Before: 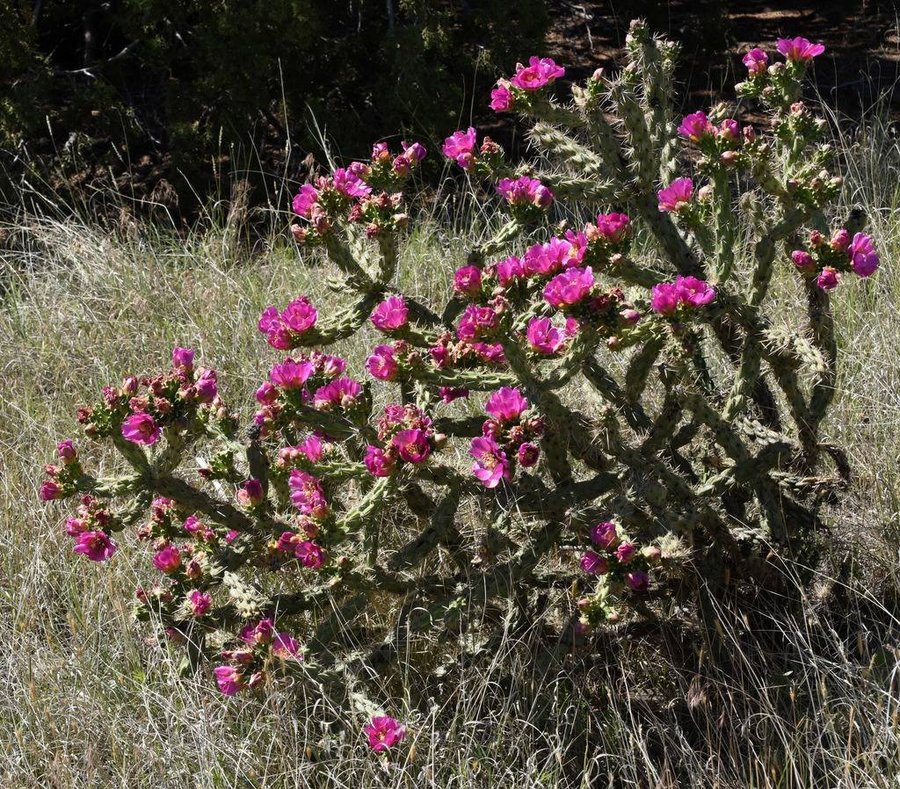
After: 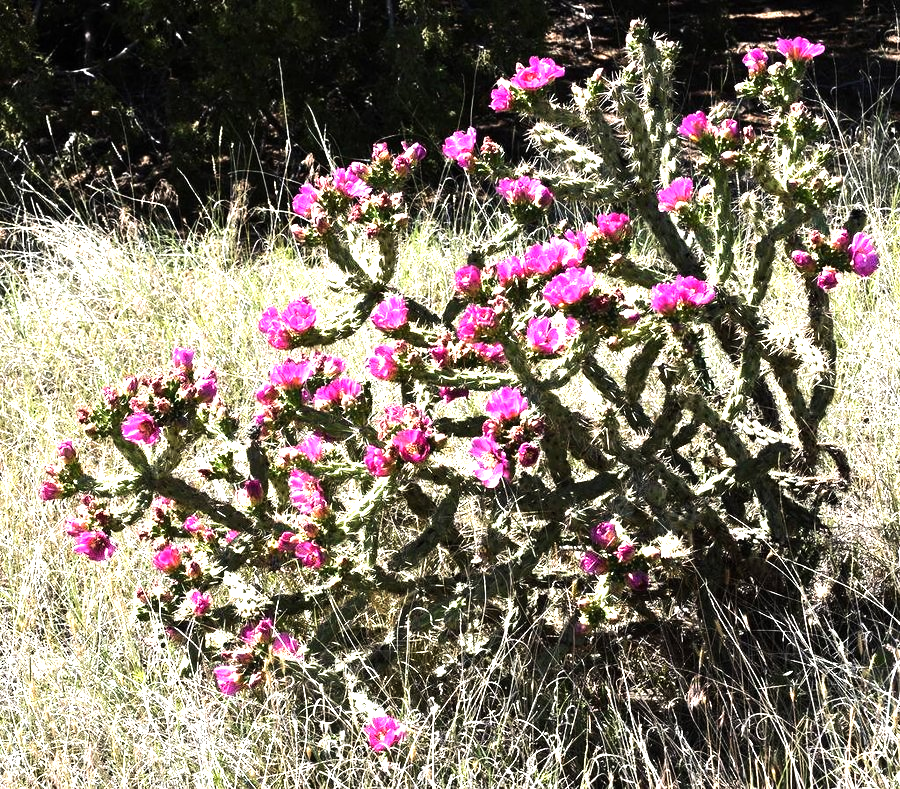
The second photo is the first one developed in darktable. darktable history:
exposure: black level correction 0, exposure 1.104 EV, compensate highlight preservation false
tone equalizer: -8 EV -1.07 EV, -7 EV -0.982 EV, -6 EV -0.884 EV, -5 EV -0.568 EV, -3 EV 0.594 EV, -2 EV 0.846 EV, -1 EV 0.989 EV, +0 EV 1.08 EV, edges refinement/feathering 500, mask exposure compensation -1.57 EV, preserve details no
